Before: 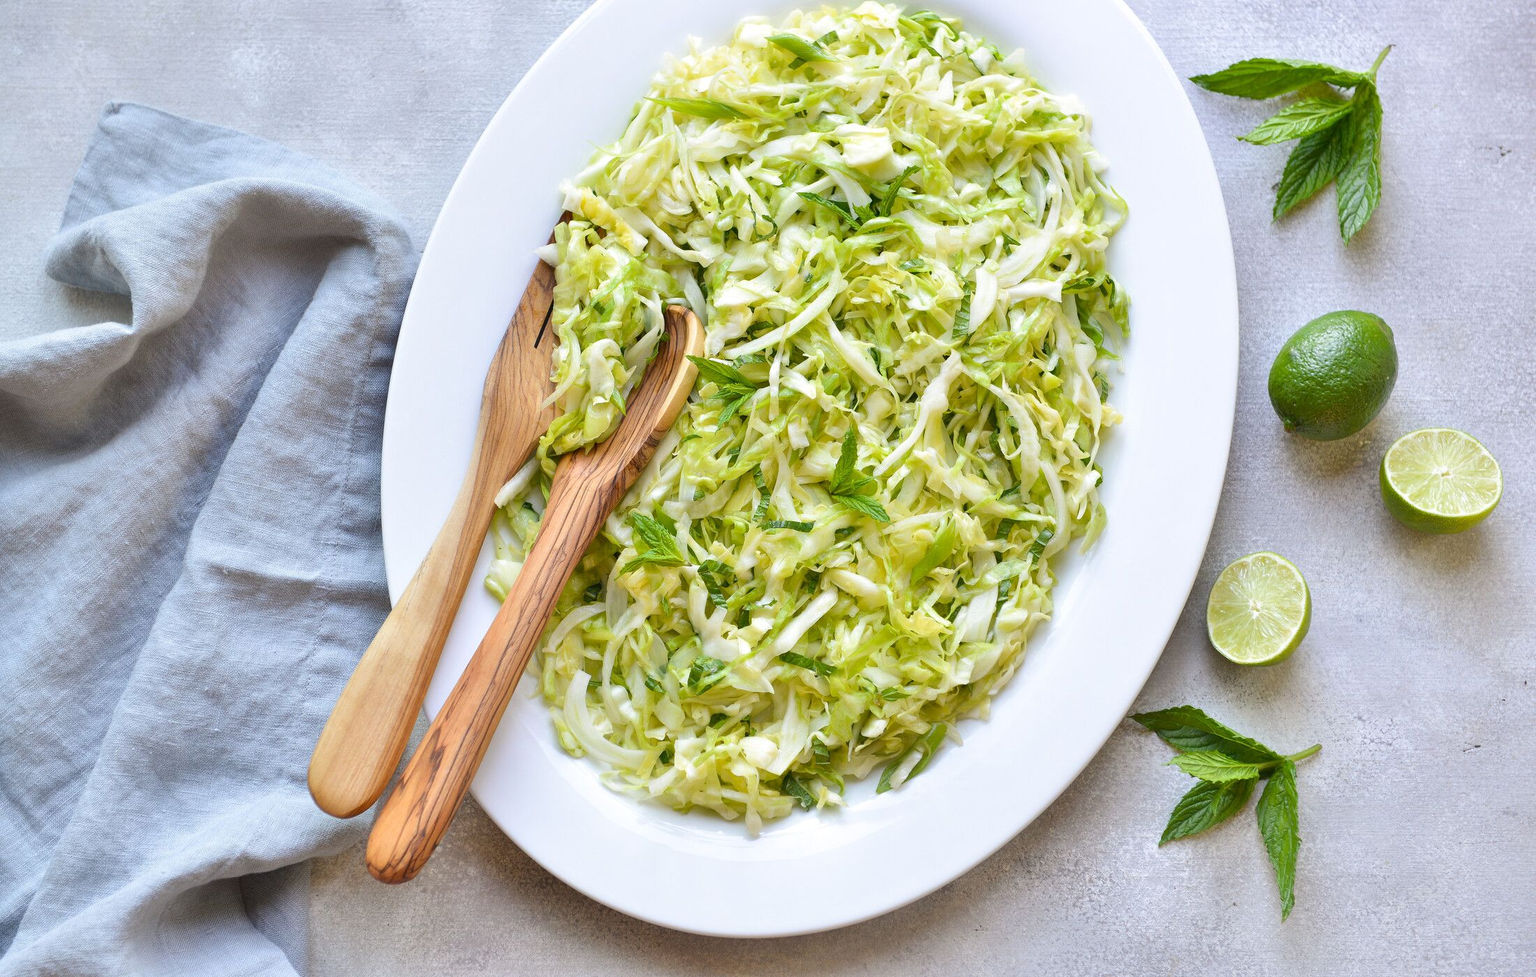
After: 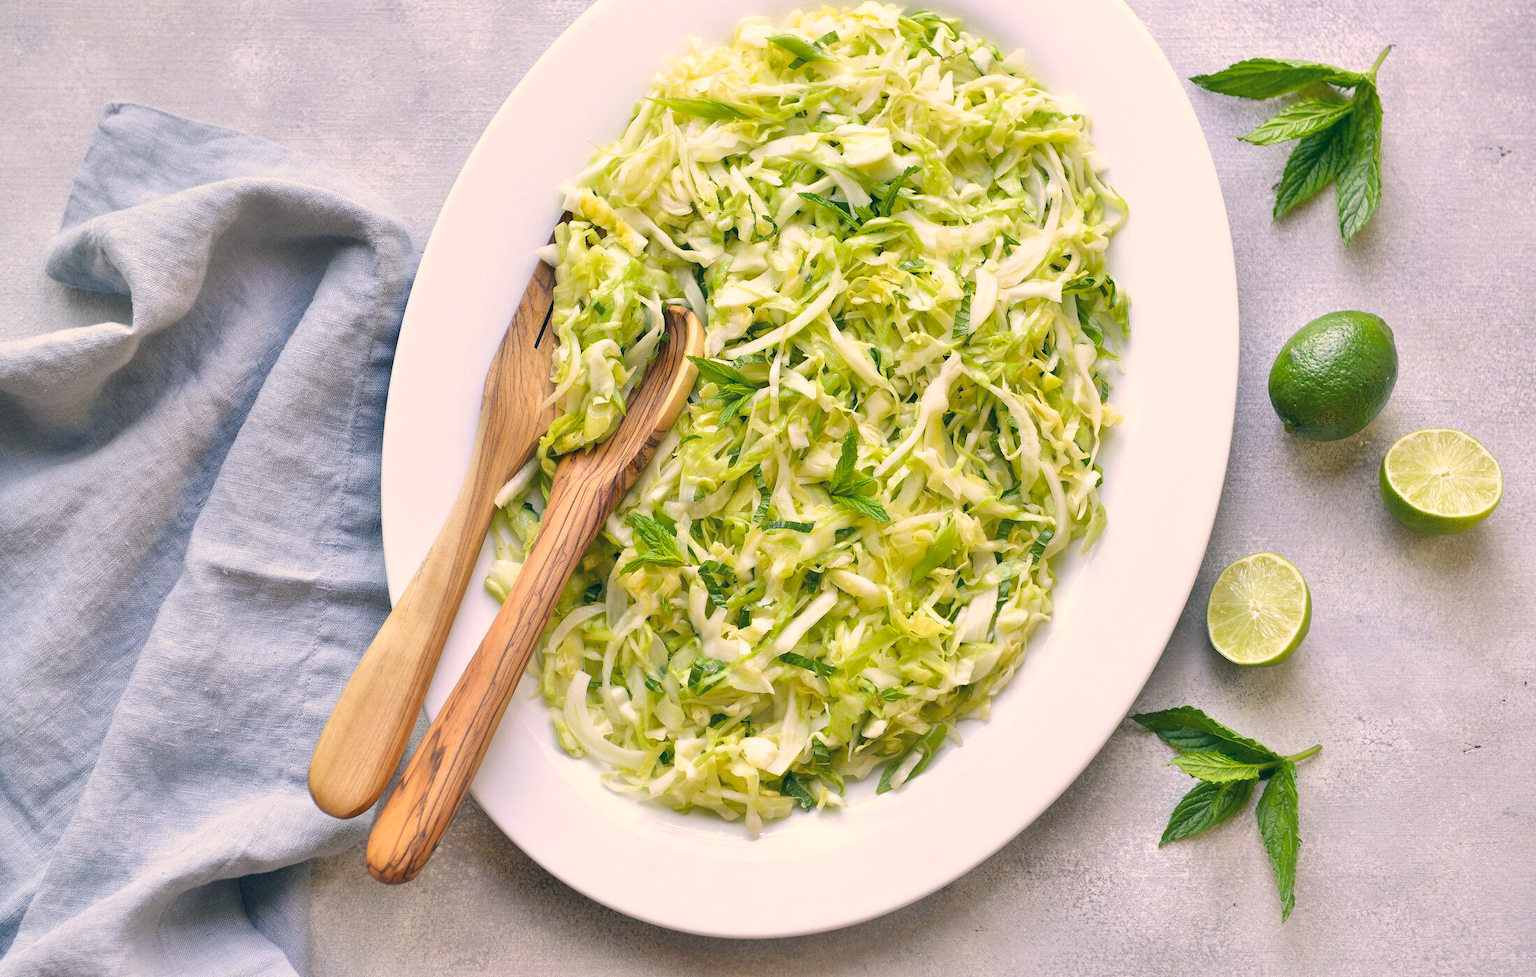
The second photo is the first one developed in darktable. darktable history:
color correction: highlights a* 10.37, highlights b* 14.52, shadows a* -9.88, shadows b* -15.01
